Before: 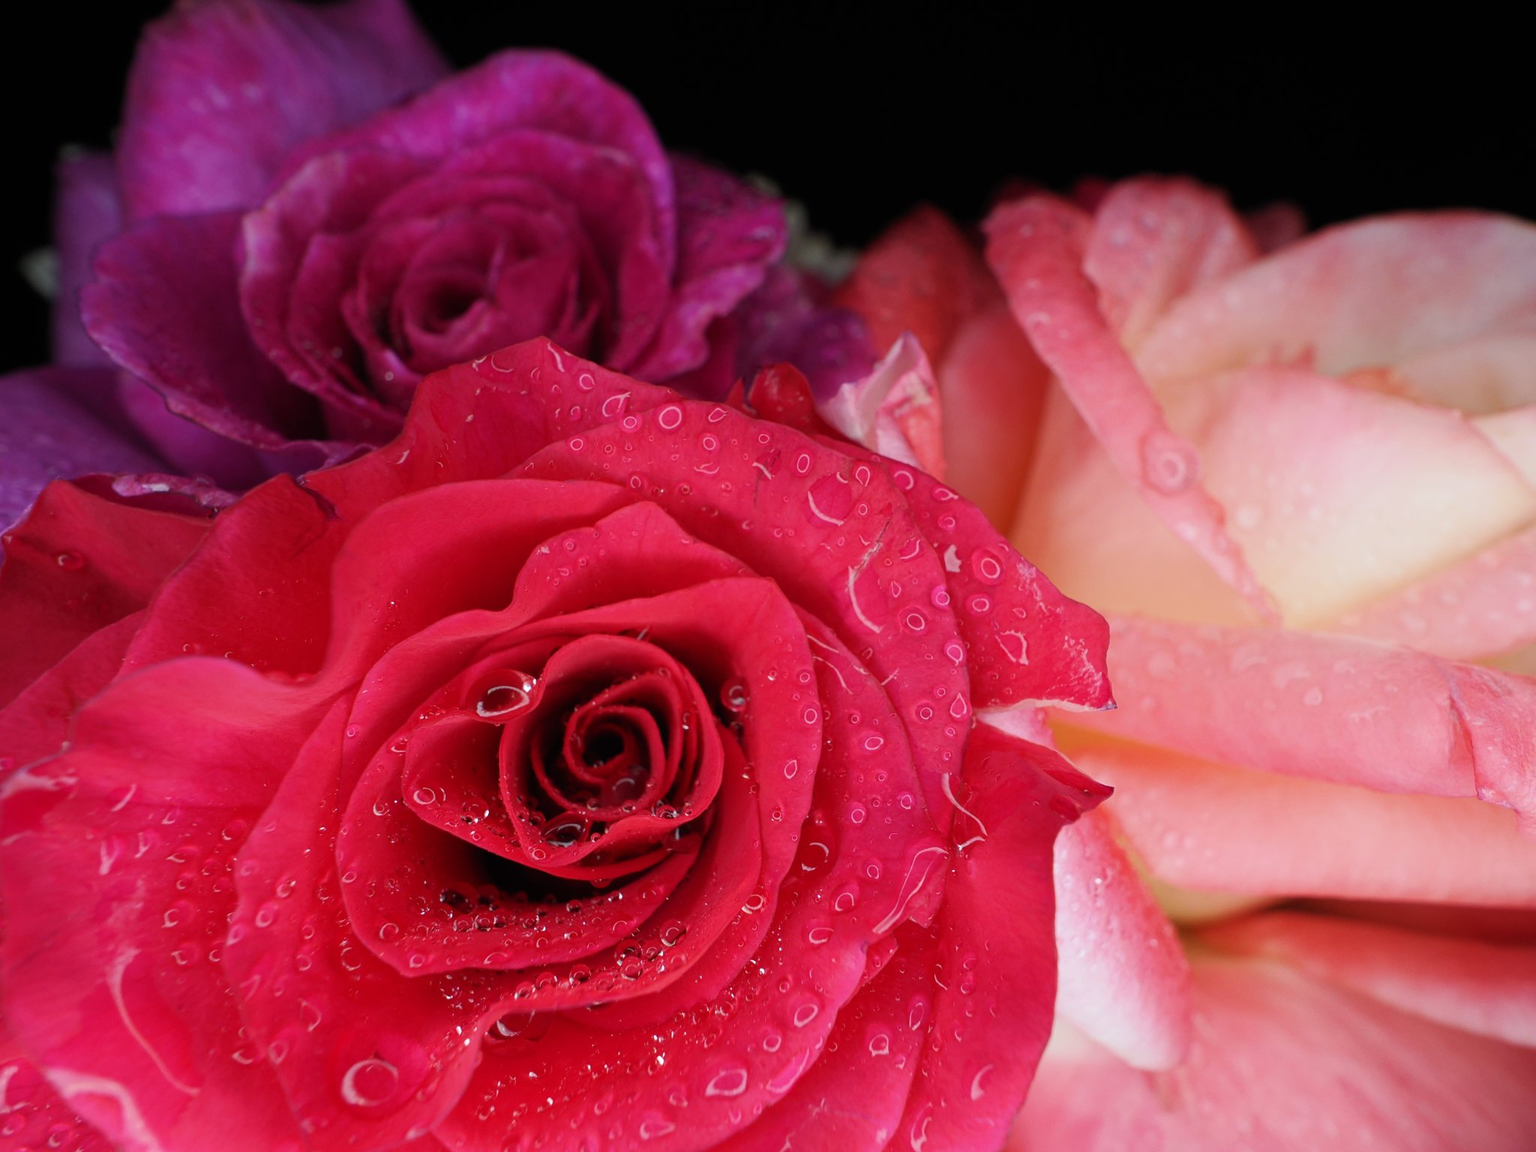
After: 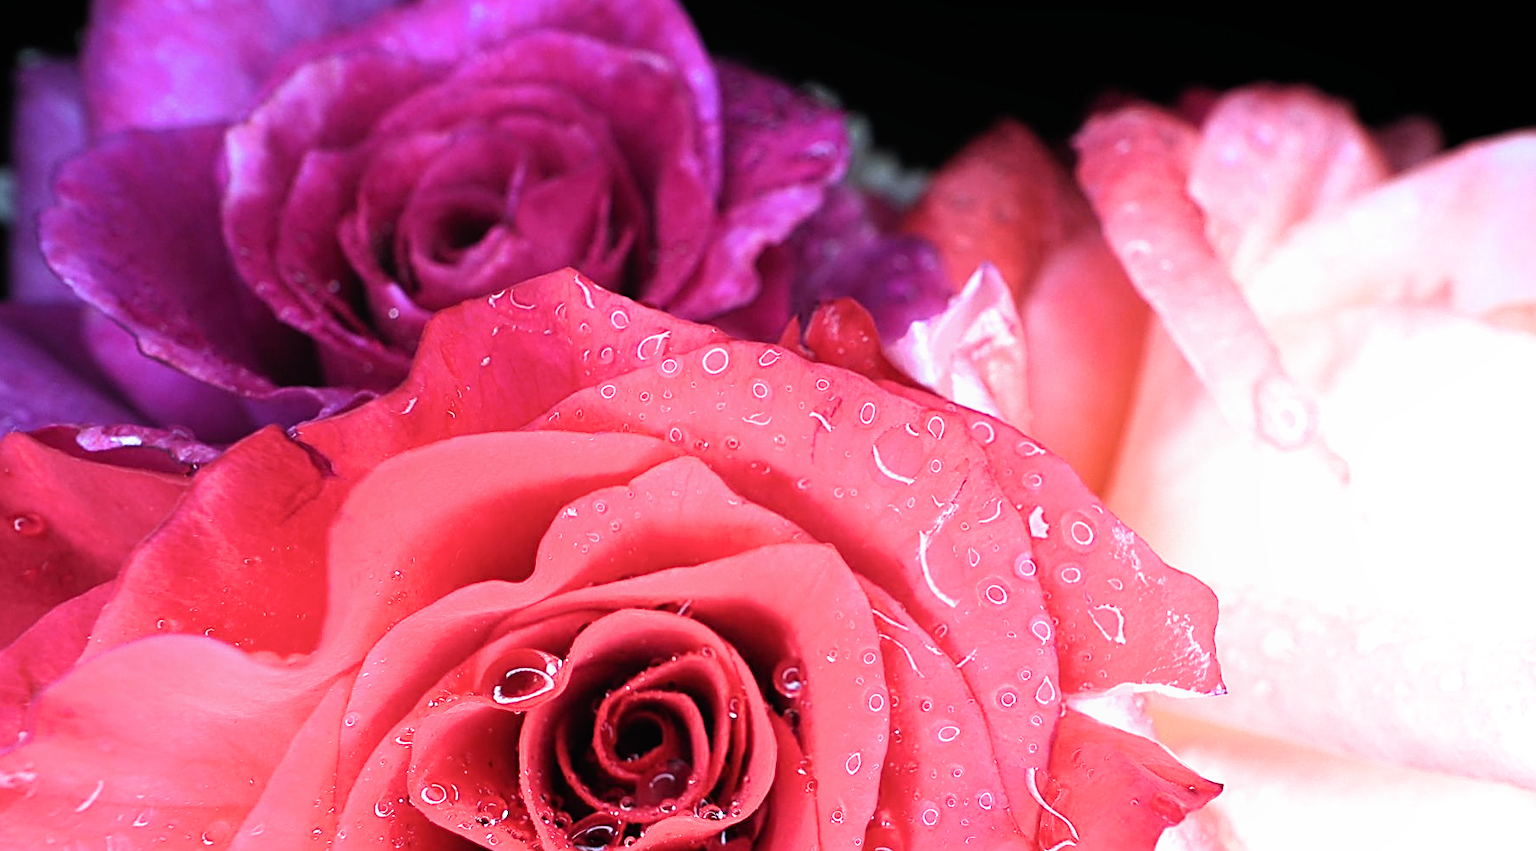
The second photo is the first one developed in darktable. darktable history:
exposure: exposure 1.223 EV, compensate highlight preservation false
filmic rgb: black relative exposure -9.08 EV, white relative exposure 2.3 EV, hardness 7.49
color calibration: x 0.367, y 0.376, temperature 4372.25 K
sharpen: radius 2.531, amount 0.628
white balance: red 0.931, blue 1.11
rotate and perspective: crop left 0, crop top 0
crop: left 3.015%, top 8.969%, right 9.647%, bottom 26.457%
local contrast: mode bilateral grid, contrast 100, coarseness 100, detail 91%, midtone range 0.2
